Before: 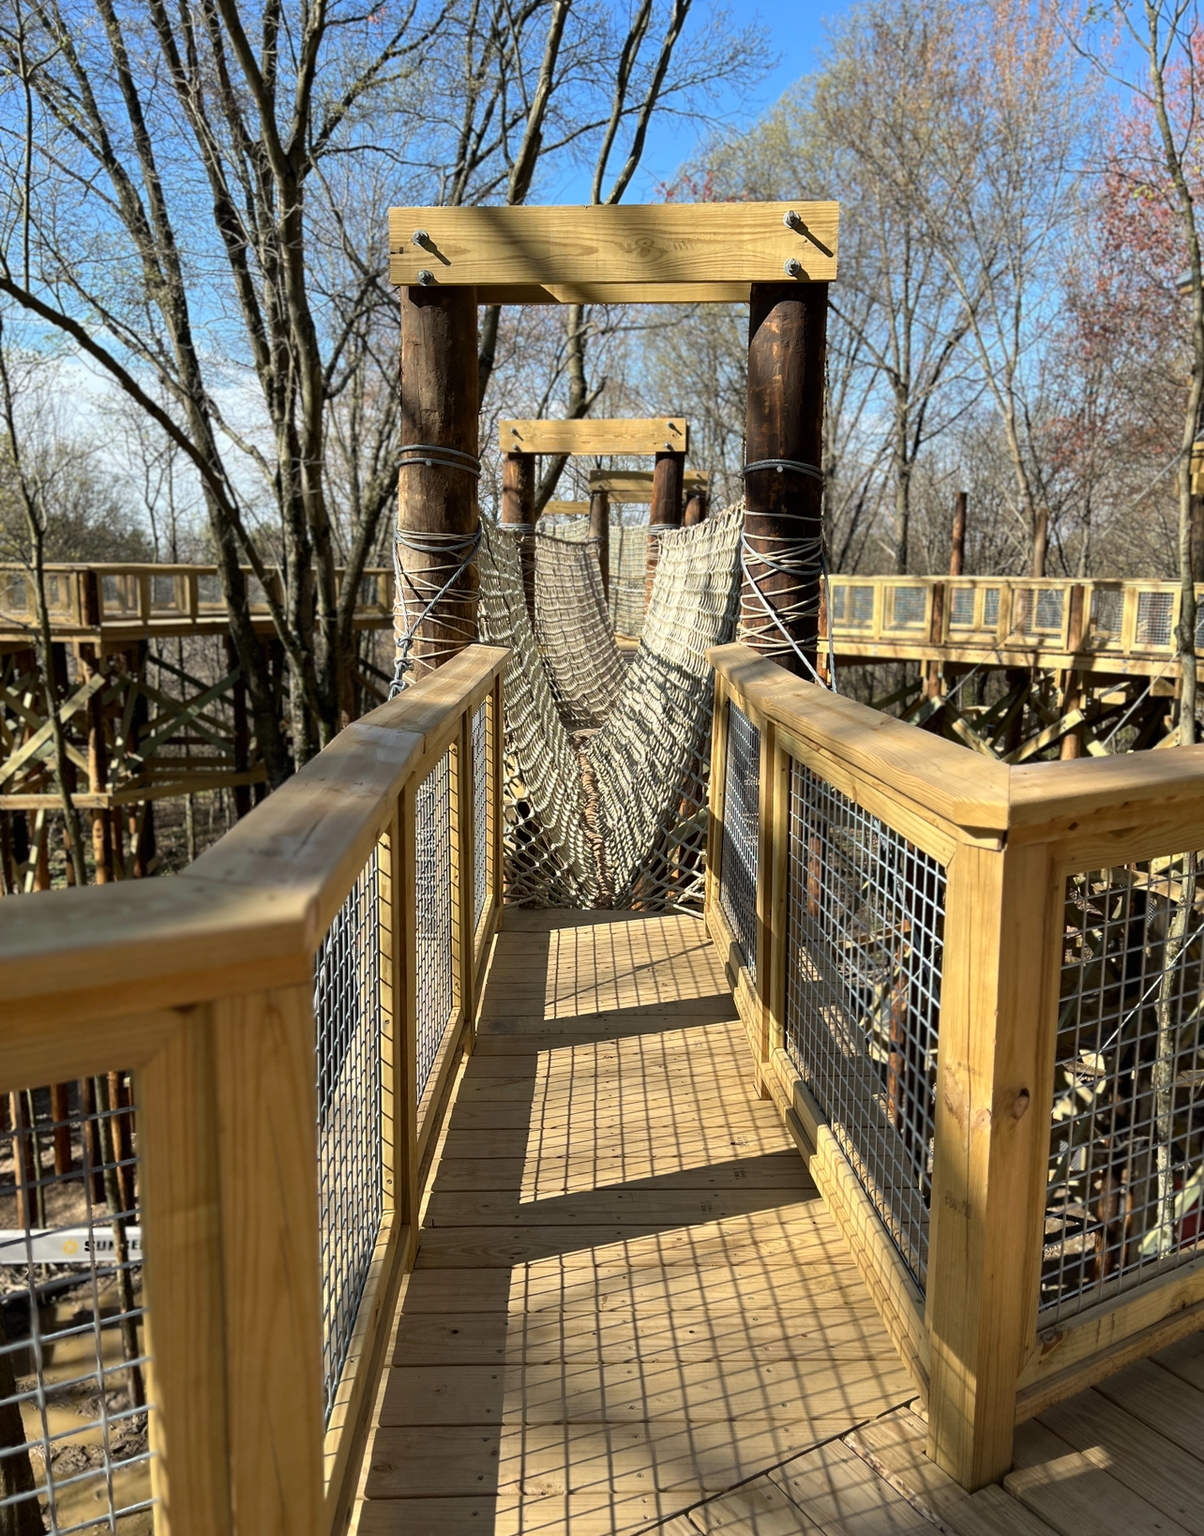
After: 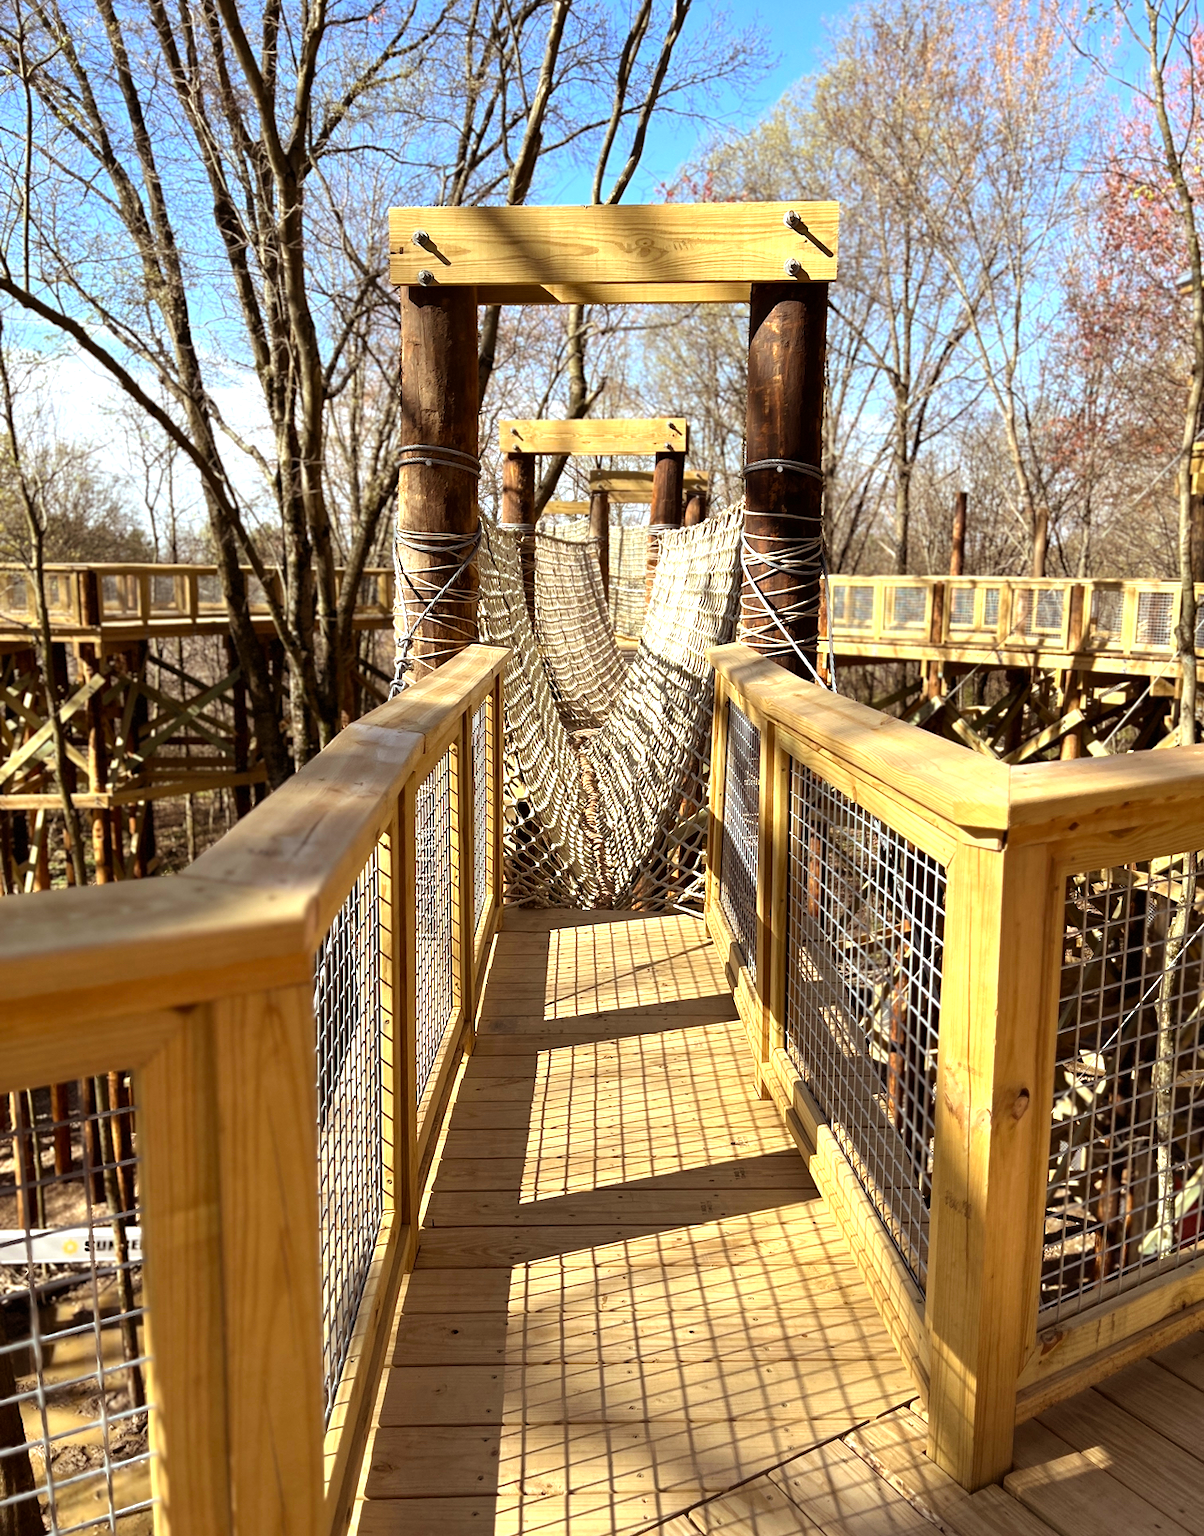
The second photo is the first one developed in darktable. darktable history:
exposure: black level correction 0, exposure 0.7 EV, compensate exposure bias true, compensate highlight preservation false
rgb levels: mode RGB, independent channels, levels [[0, 0.5, 1], [0, 0.521, 1], [0, 0.536, 1]]
